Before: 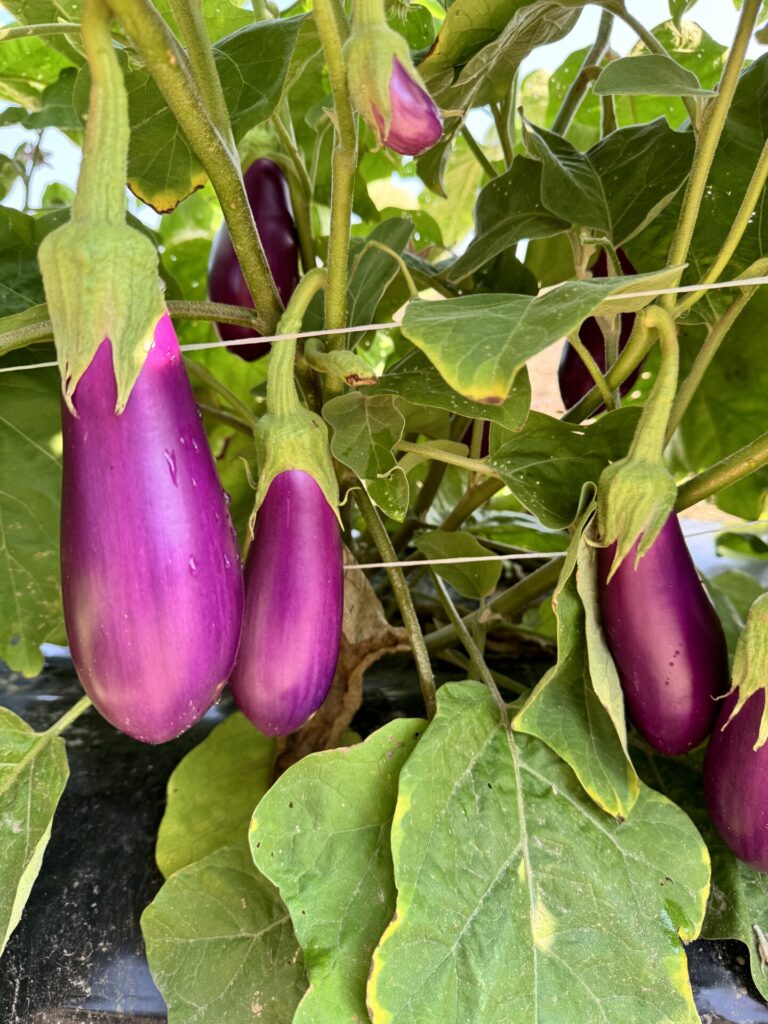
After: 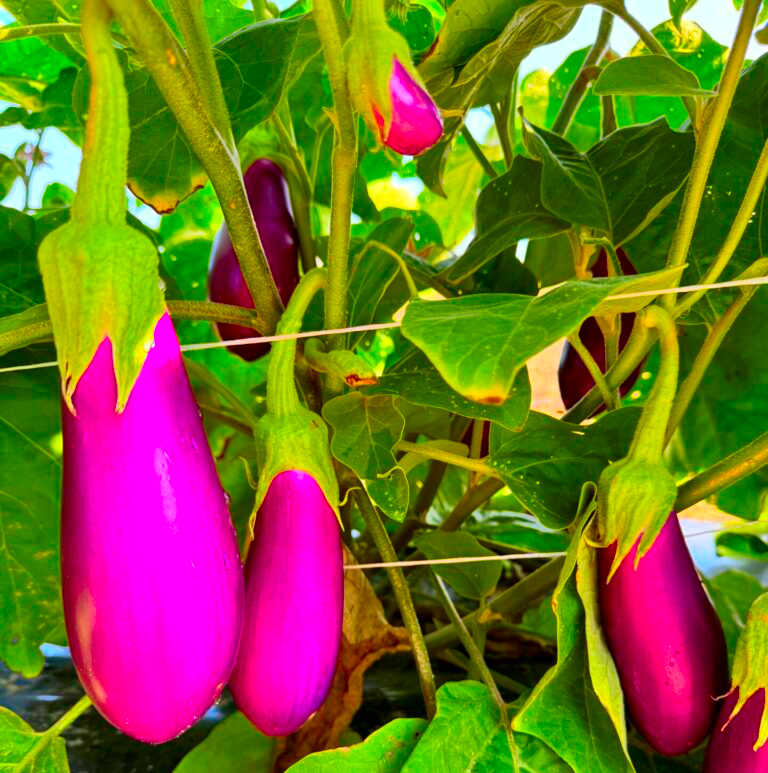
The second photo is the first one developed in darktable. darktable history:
color correction: highlights b* 0.02, saturation 2.16
crop: bottom 24.496%
